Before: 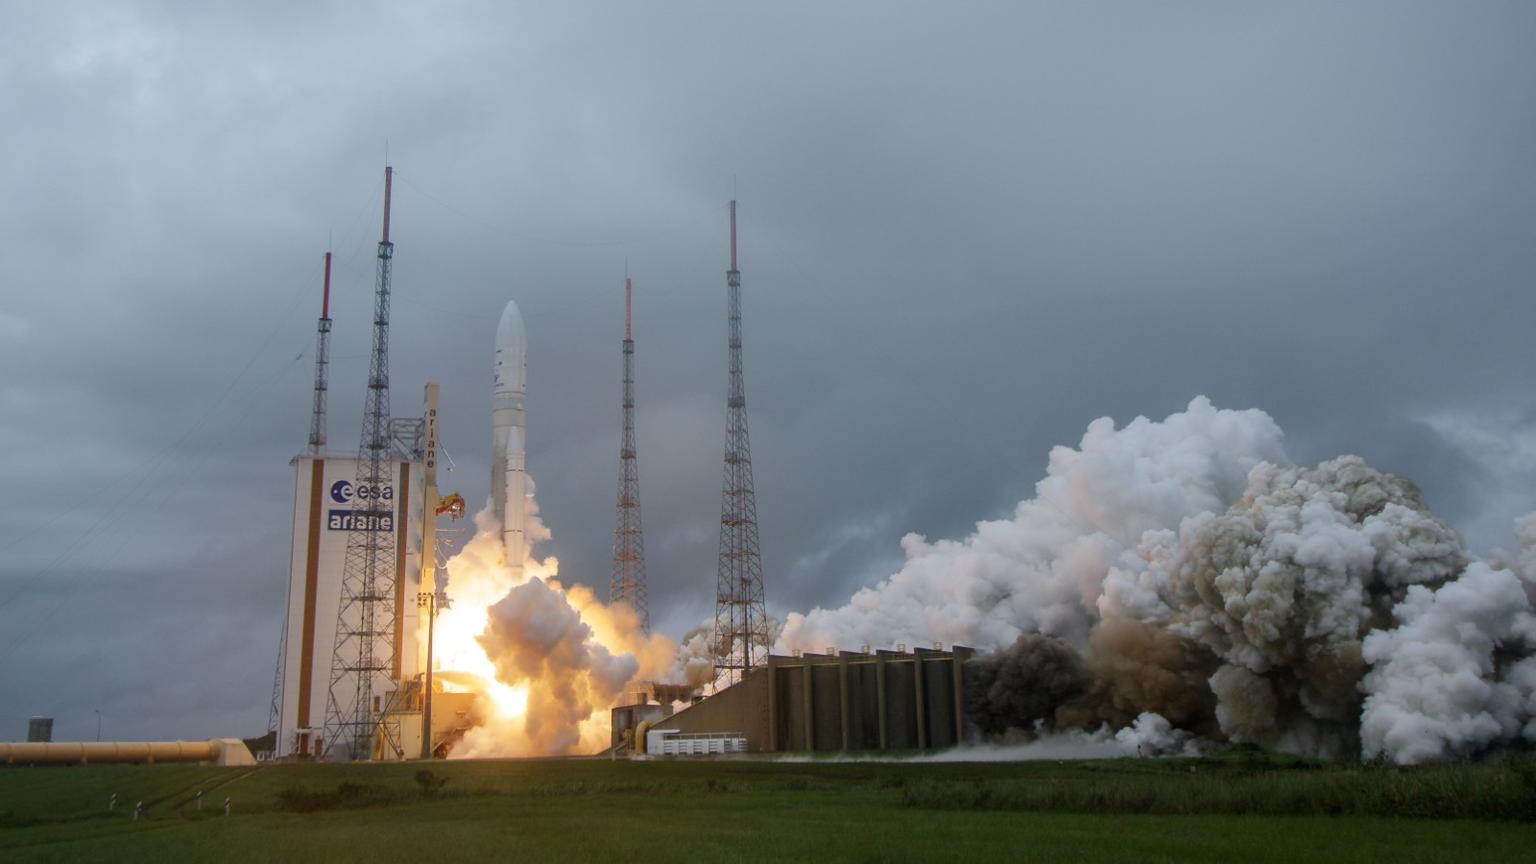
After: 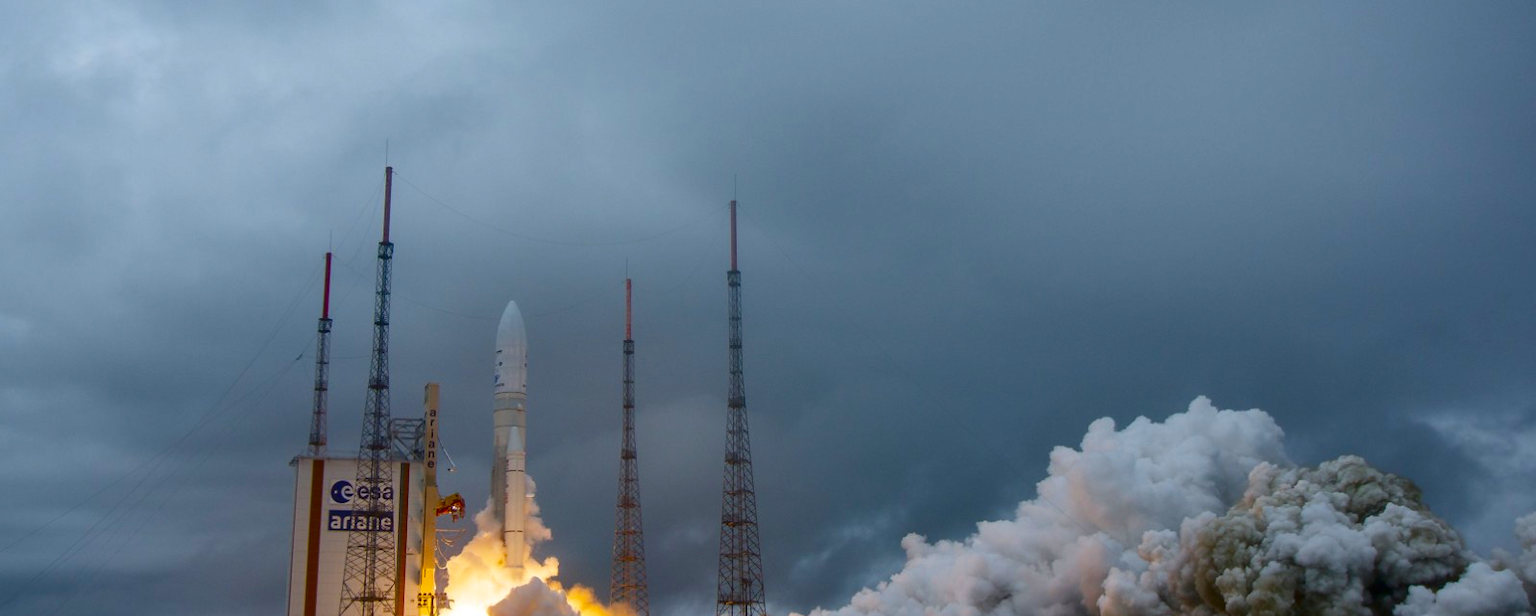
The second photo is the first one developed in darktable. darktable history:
crop: right 0%, bottom 28.619%
contrast brightness saturation: contrast 0.127, brightness -0.226, saturation 0.142
color balance rgb: shadows lift › hue 86.72°, linear chroma grading › global chroma 6.439%, perceptual saturation grading › global saturation 25.813%, global vibrance 20%
